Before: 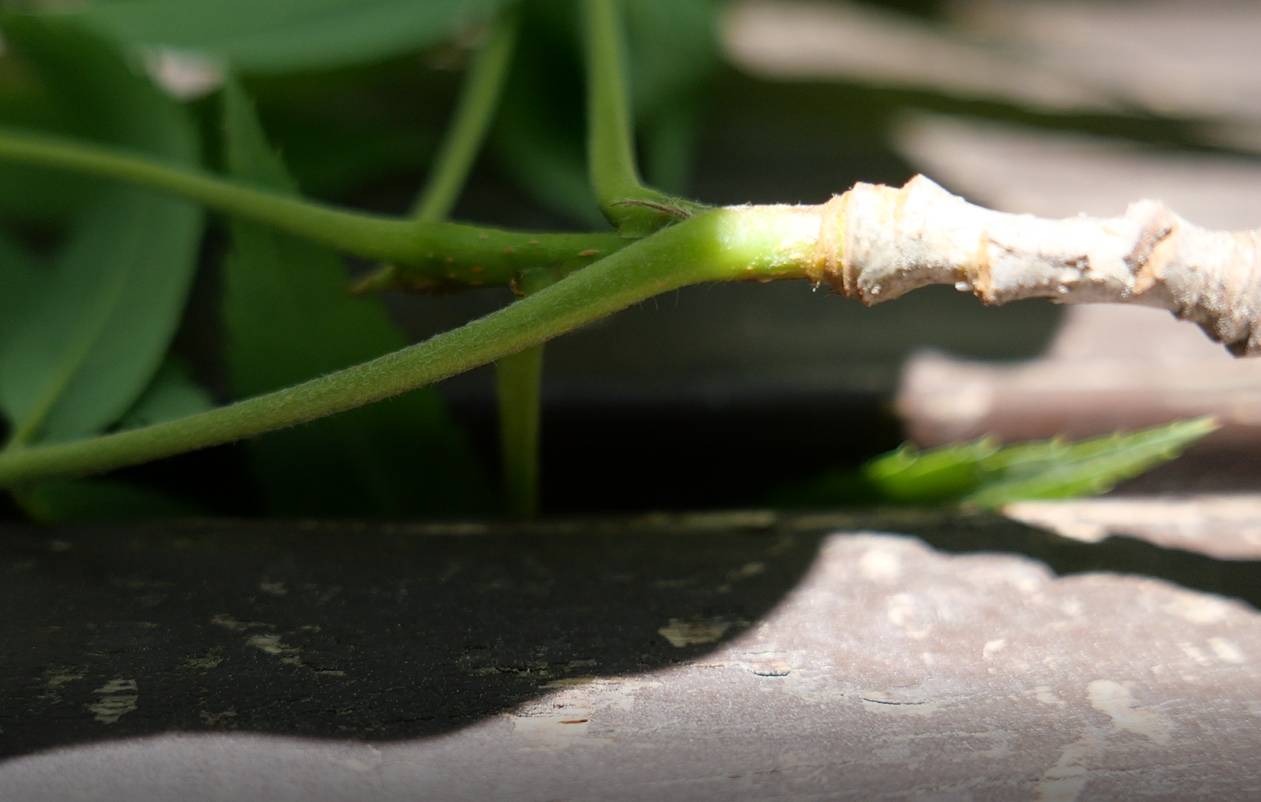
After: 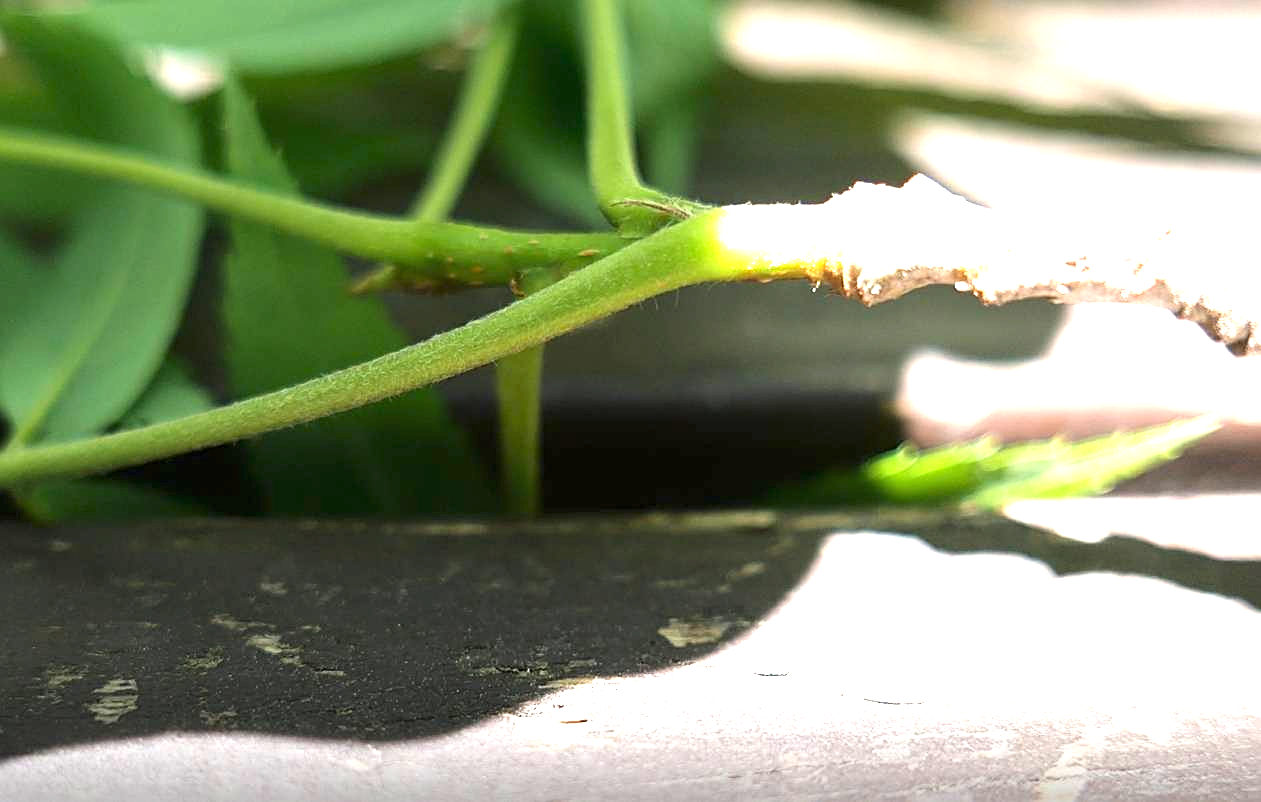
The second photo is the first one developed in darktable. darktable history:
exposure: black level correction 0, exposure 1.9 EV, compensate highlight preservation false
sharpen: on, module defaults
